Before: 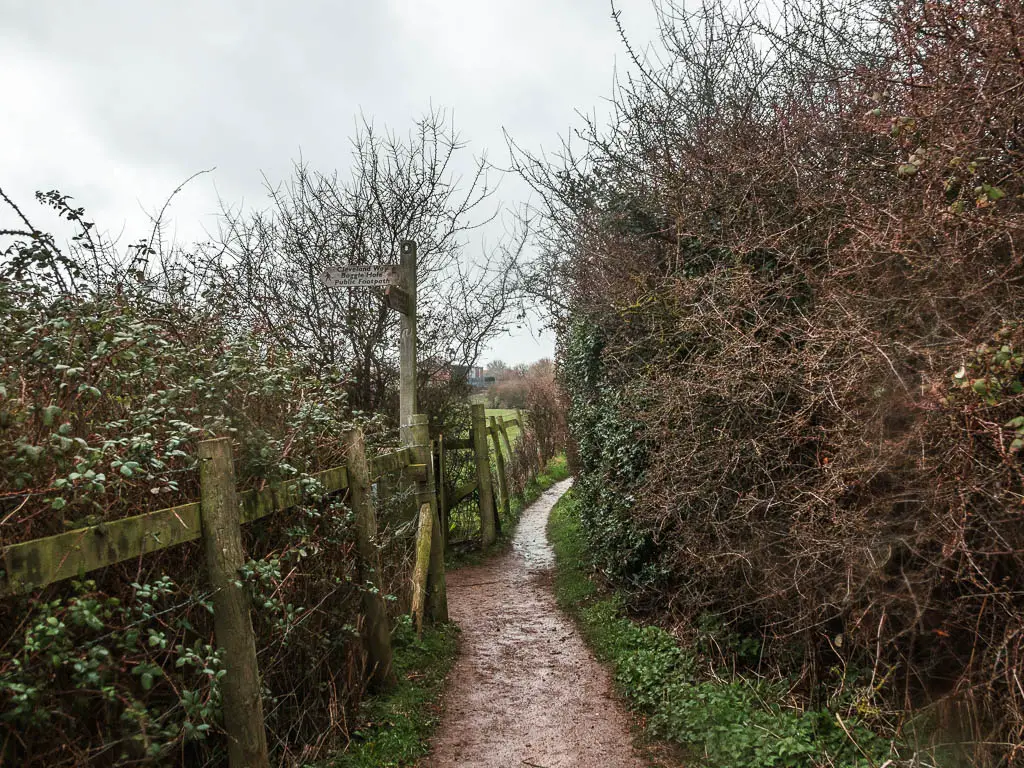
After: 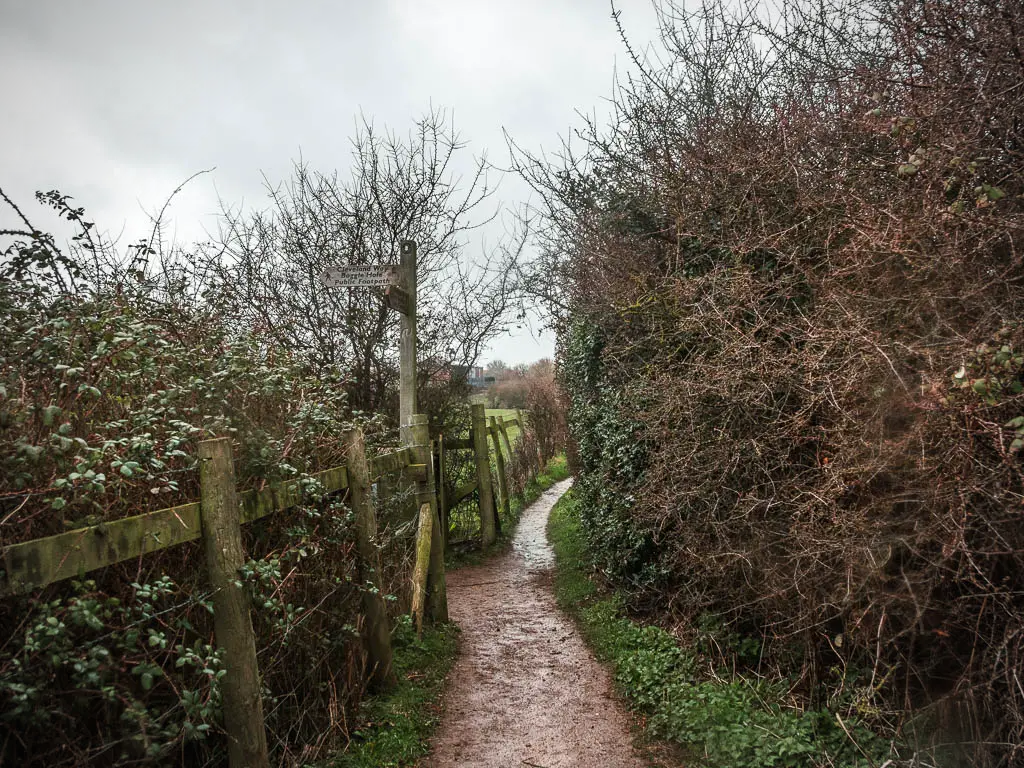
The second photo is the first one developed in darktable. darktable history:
vignetting: width/height ratio 1.097
